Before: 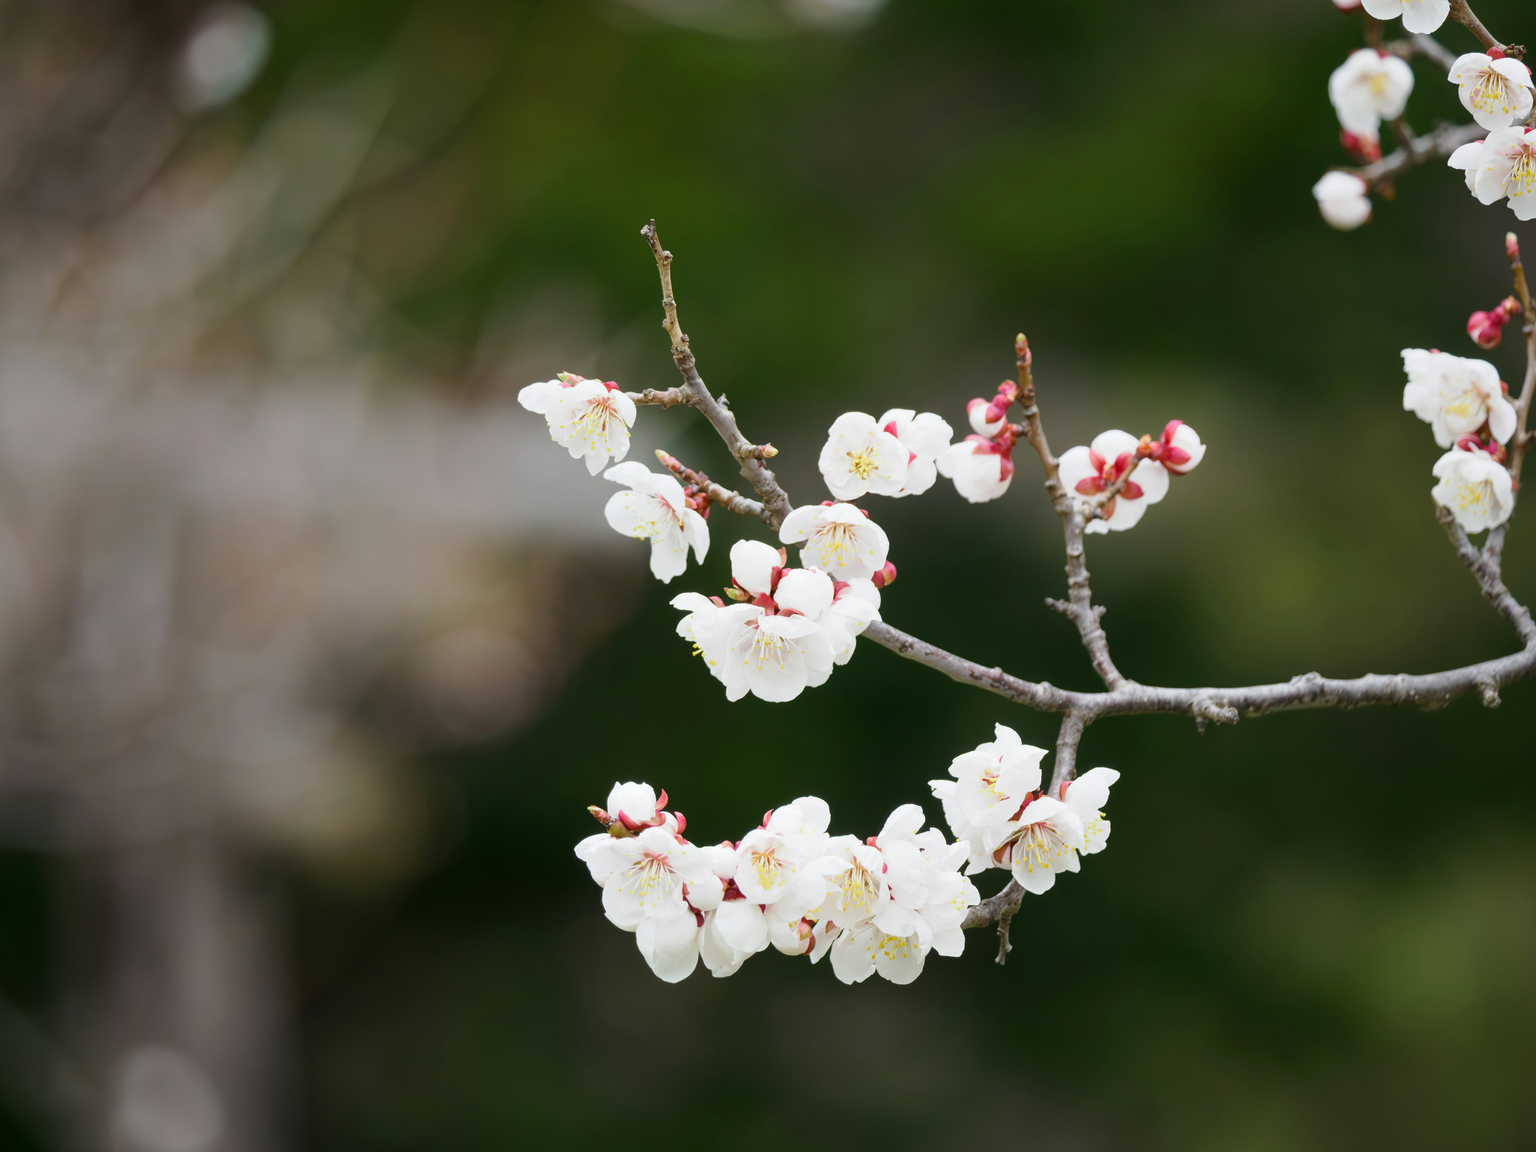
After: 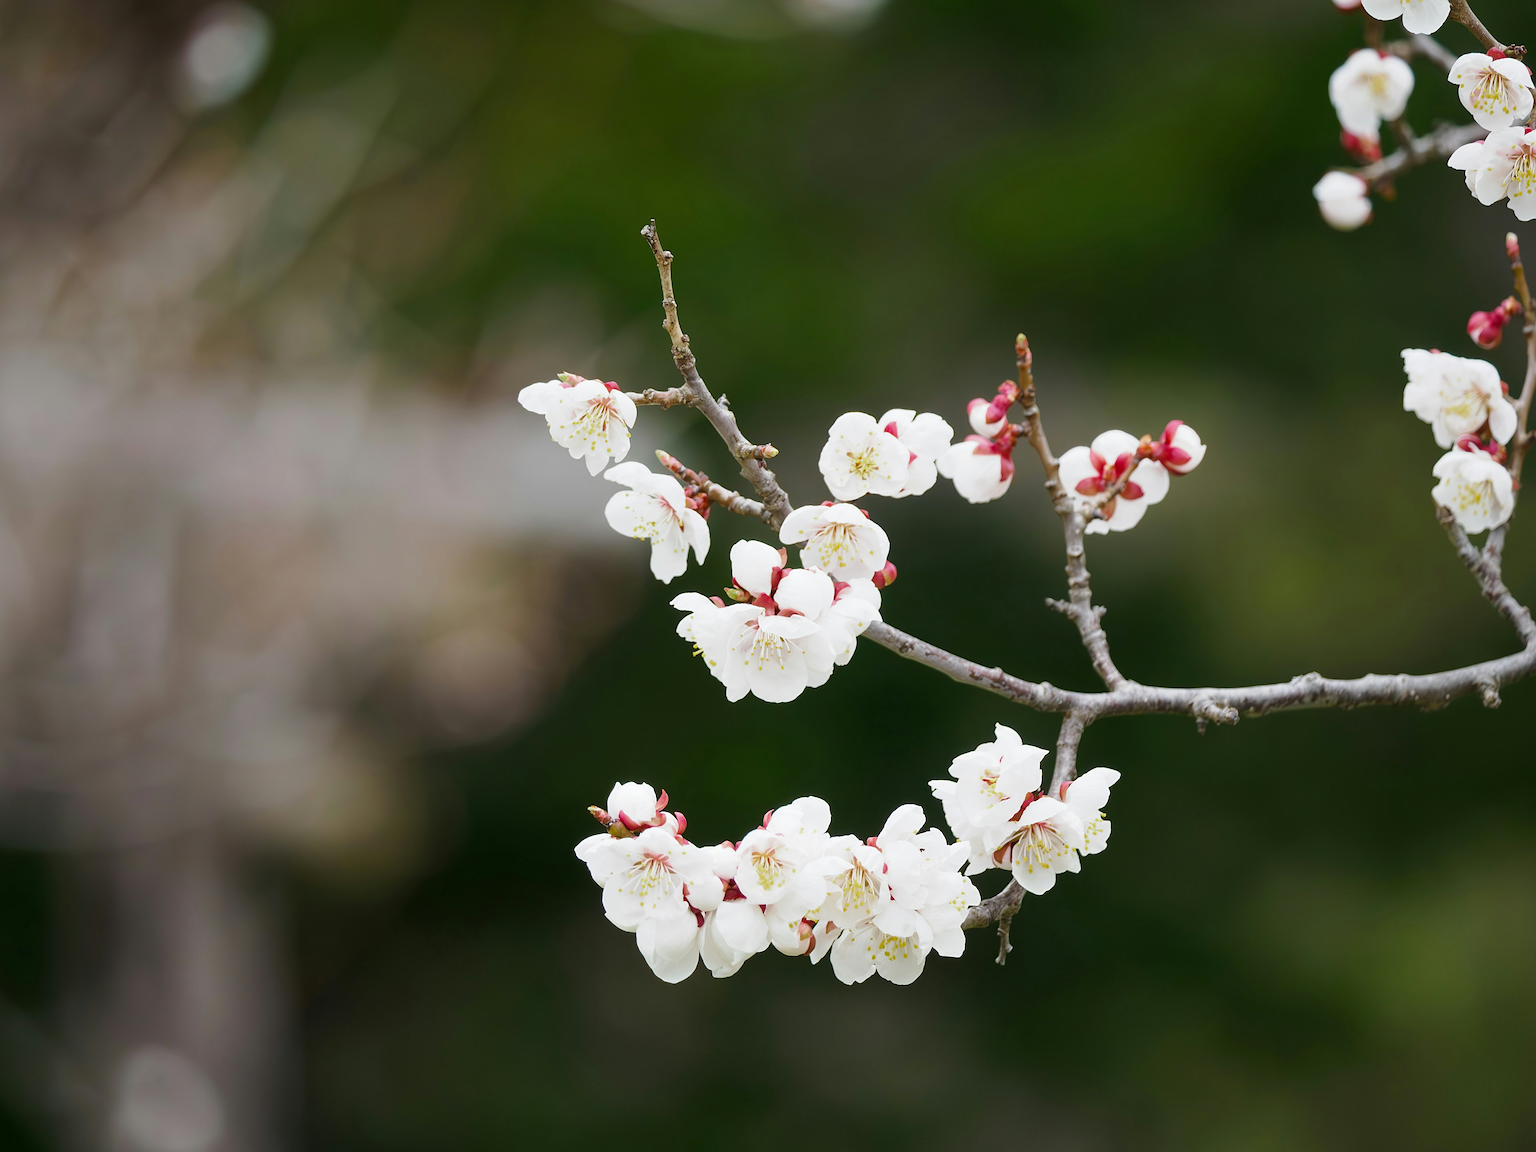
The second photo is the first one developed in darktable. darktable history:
sharpen: on, module defaults
base curve: curves: ch0 [(0, 0) (0.472, 0.508) (1, 1)], preserve colors none
color zones: curves: ch0 [(0, 0.444) (0.143, 0.442) (0.286, 0.441) (0.429, 0.441) (0.571, 0.441) (0.714, 0.441) (0.857, 0.442) (1, 0.444)]
